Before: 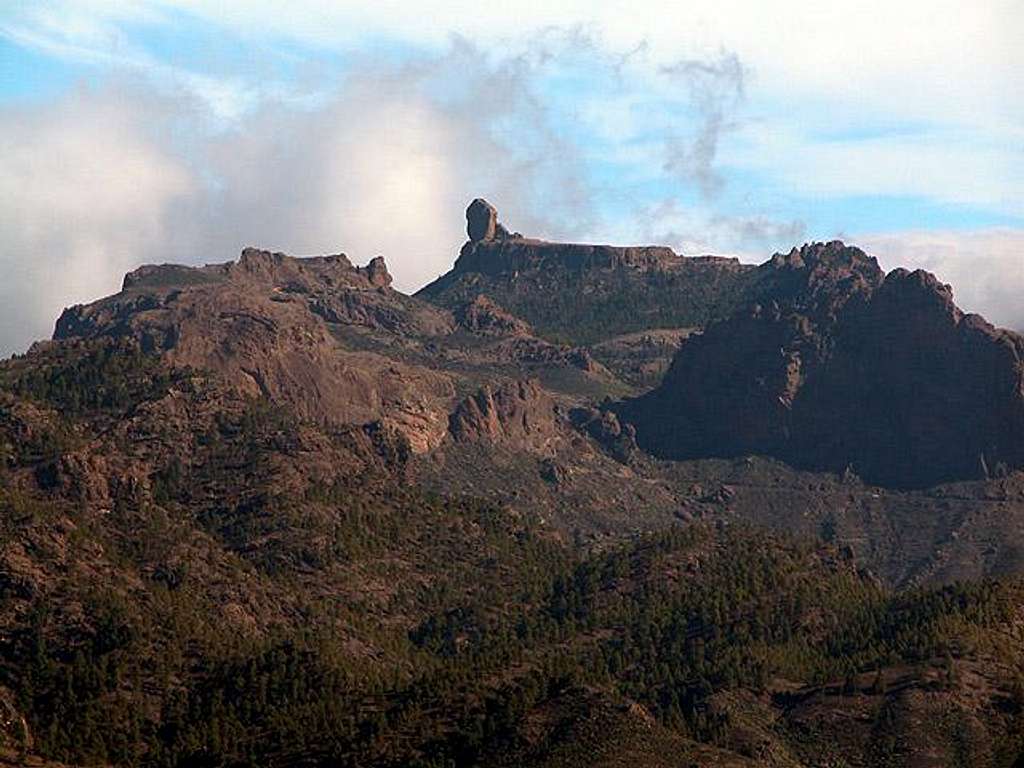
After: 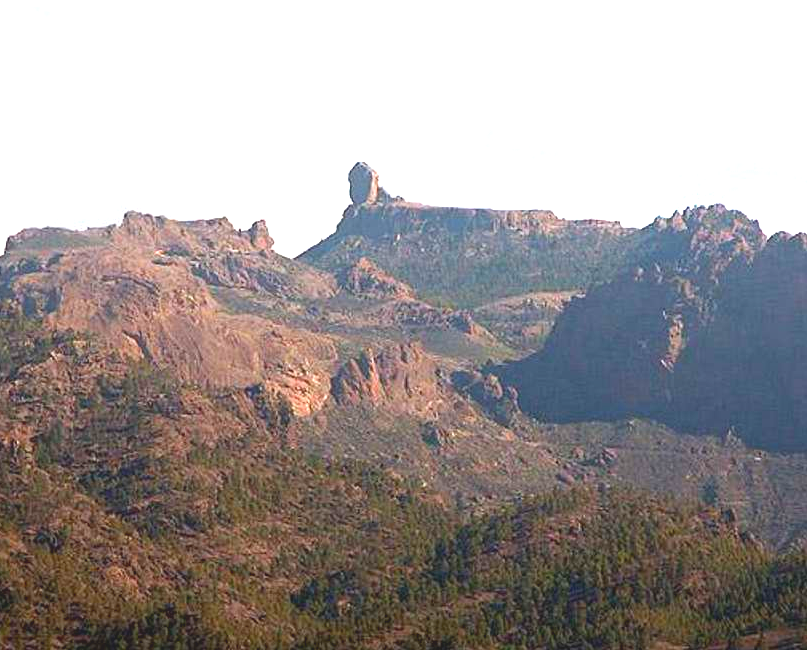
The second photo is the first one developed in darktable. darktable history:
local contrast: detail 71%
exposure: black level correction 0, exposure 1.686 EV, compensate exposure bias true, compensate highlight preservation false
crop: left 11.544%, top 4.891%, right 9.606%, bottom 10.388%
